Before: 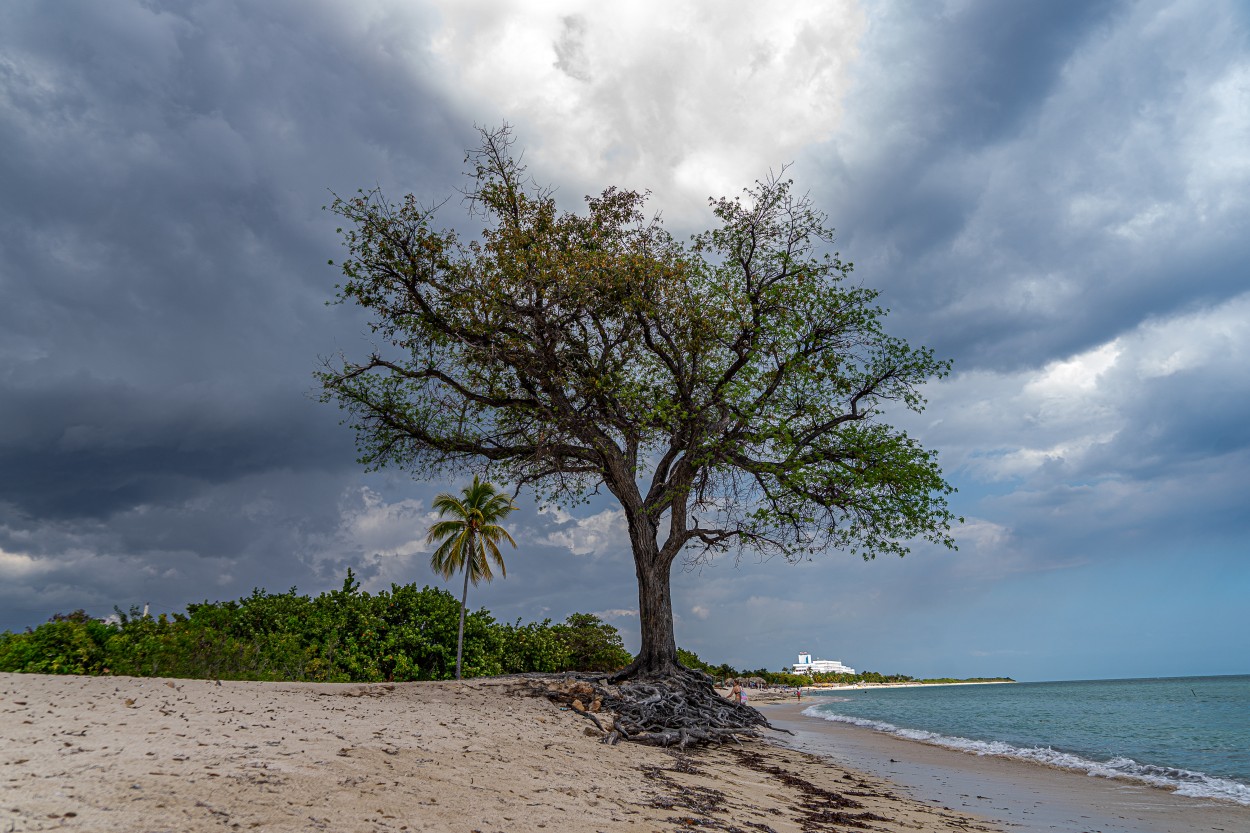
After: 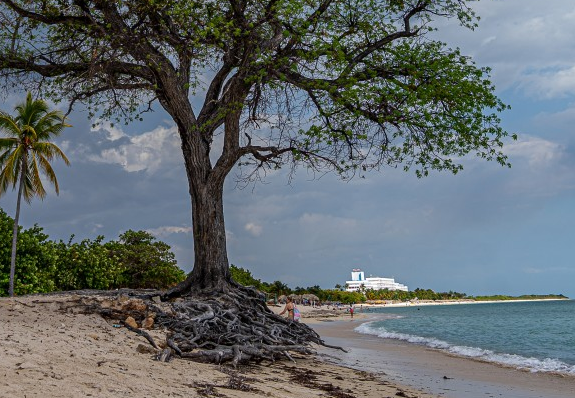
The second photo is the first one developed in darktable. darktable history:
crop: left 35.828%, top 46.038%, right 18.108%, bottom 6.168%
